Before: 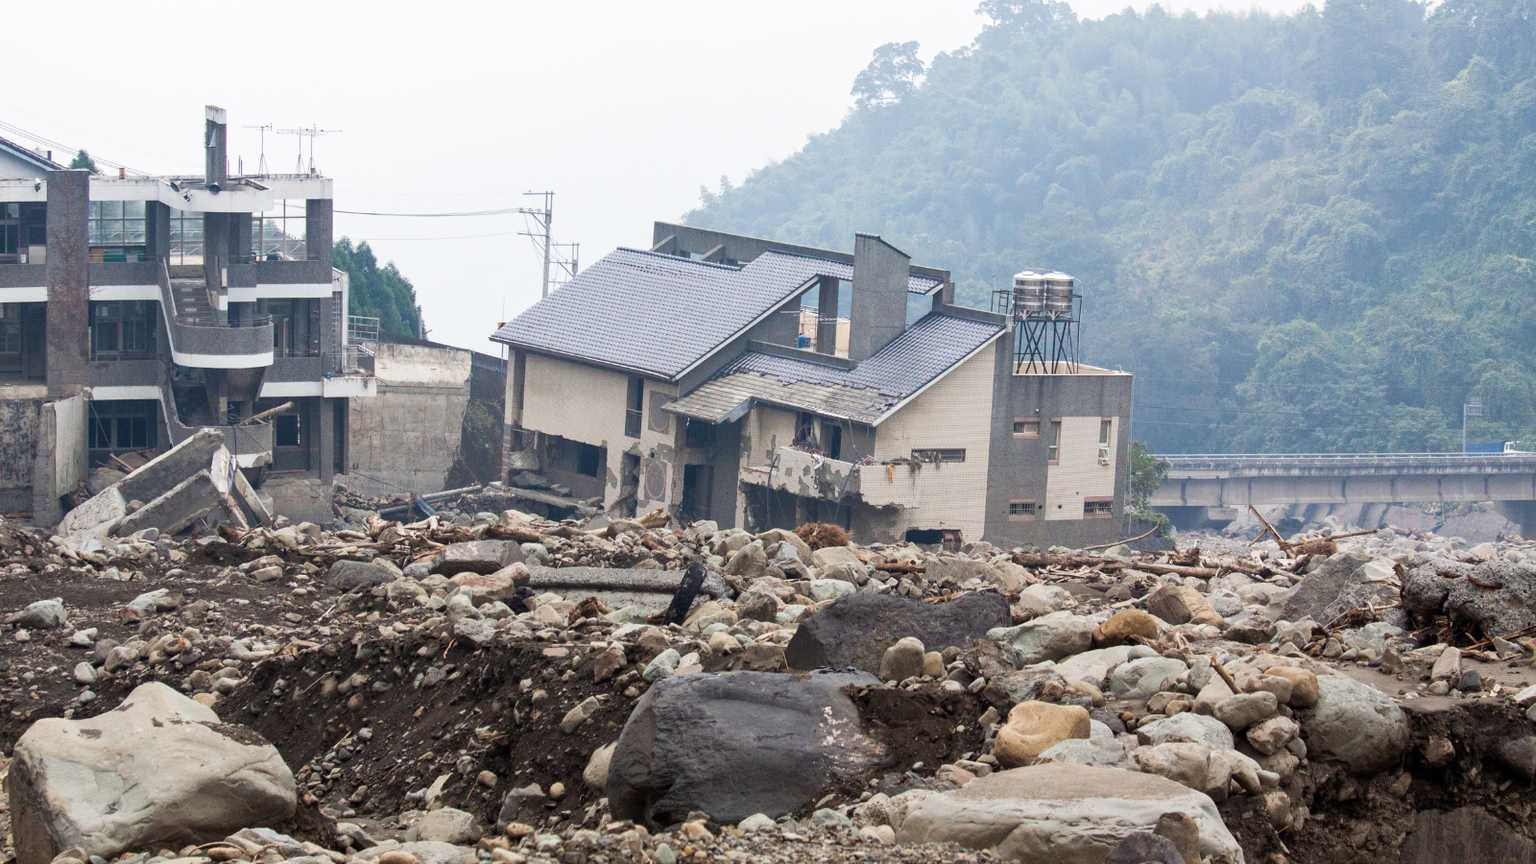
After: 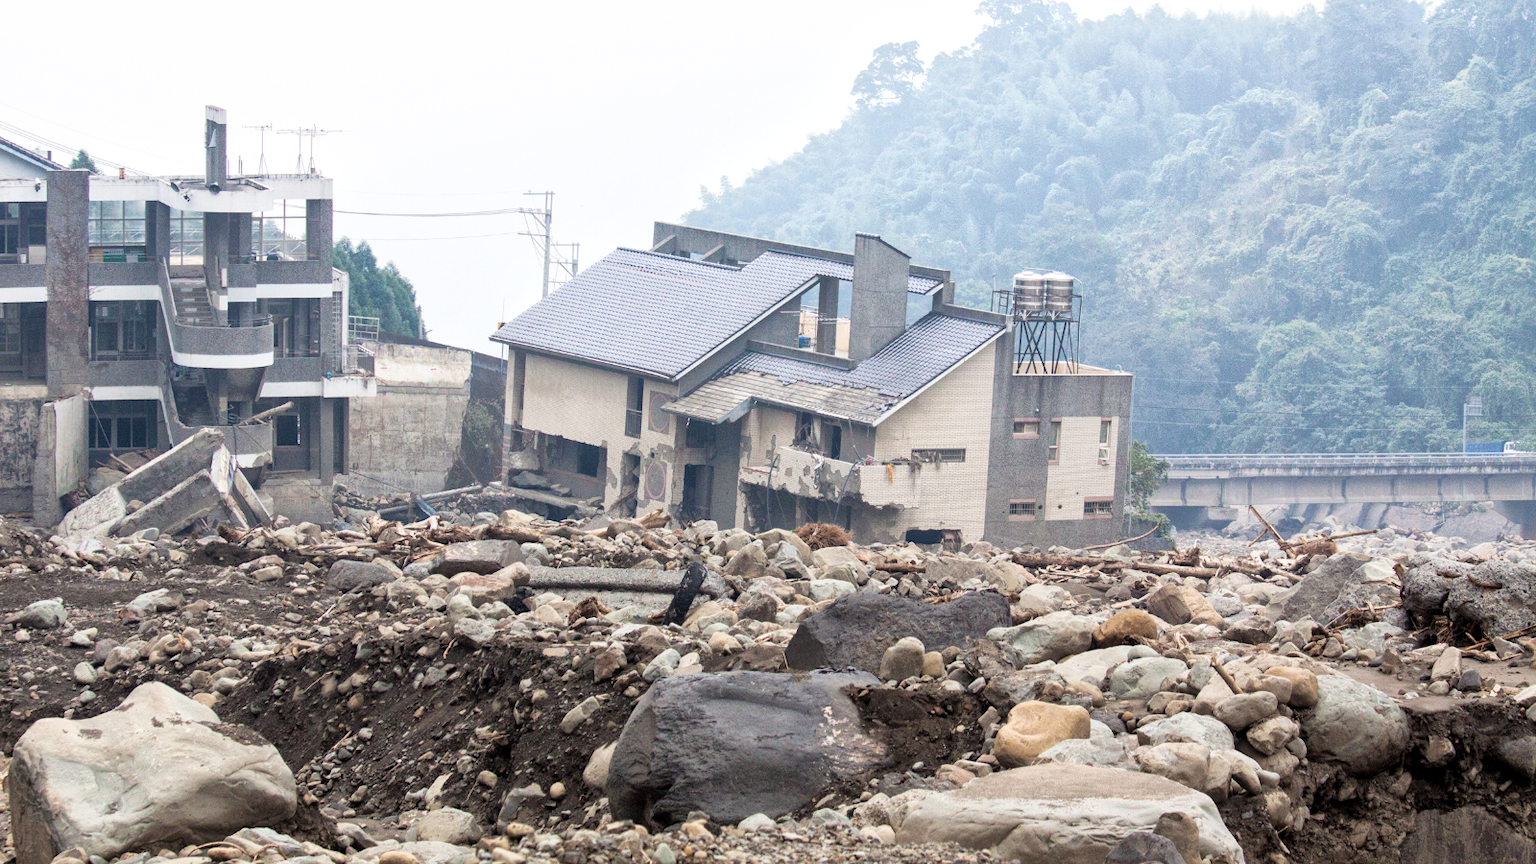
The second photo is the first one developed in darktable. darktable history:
shadows and highlights: shadows 0, highlights 40
global tonemap: drago (1, 100), detail 1
